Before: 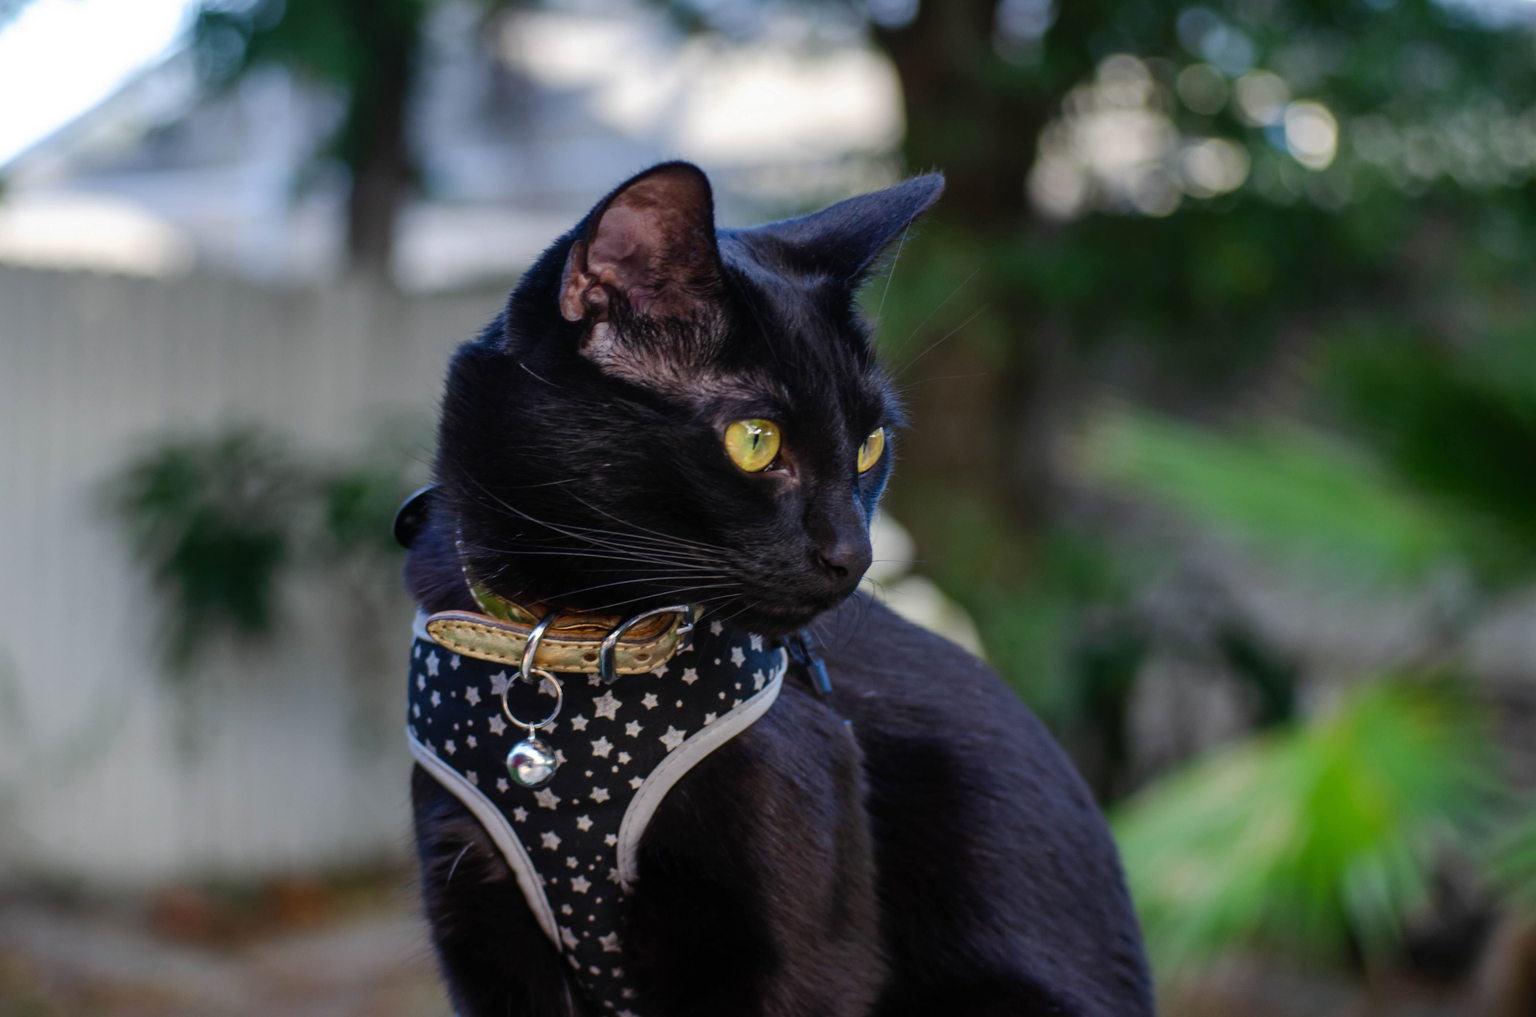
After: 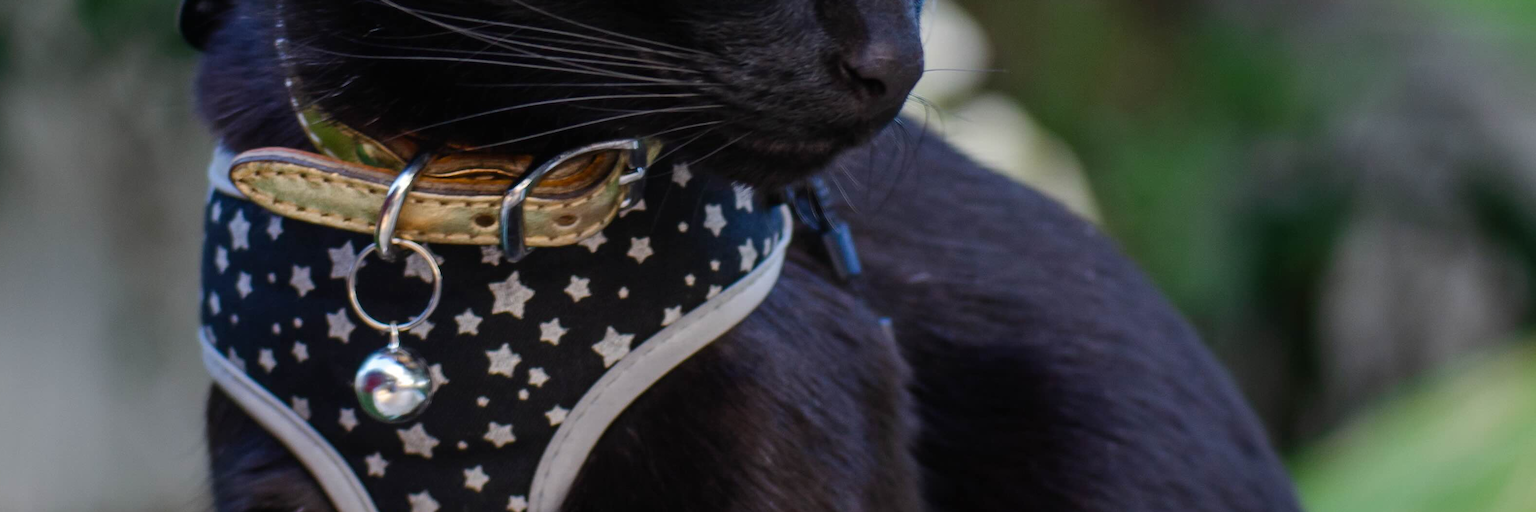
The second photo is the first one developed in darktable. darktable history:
crop: left 18.173%, top 50.745%, right 17.597%, bottom 16.872%
levels: mode automatic, levels [0, 0.352, 0.703]
